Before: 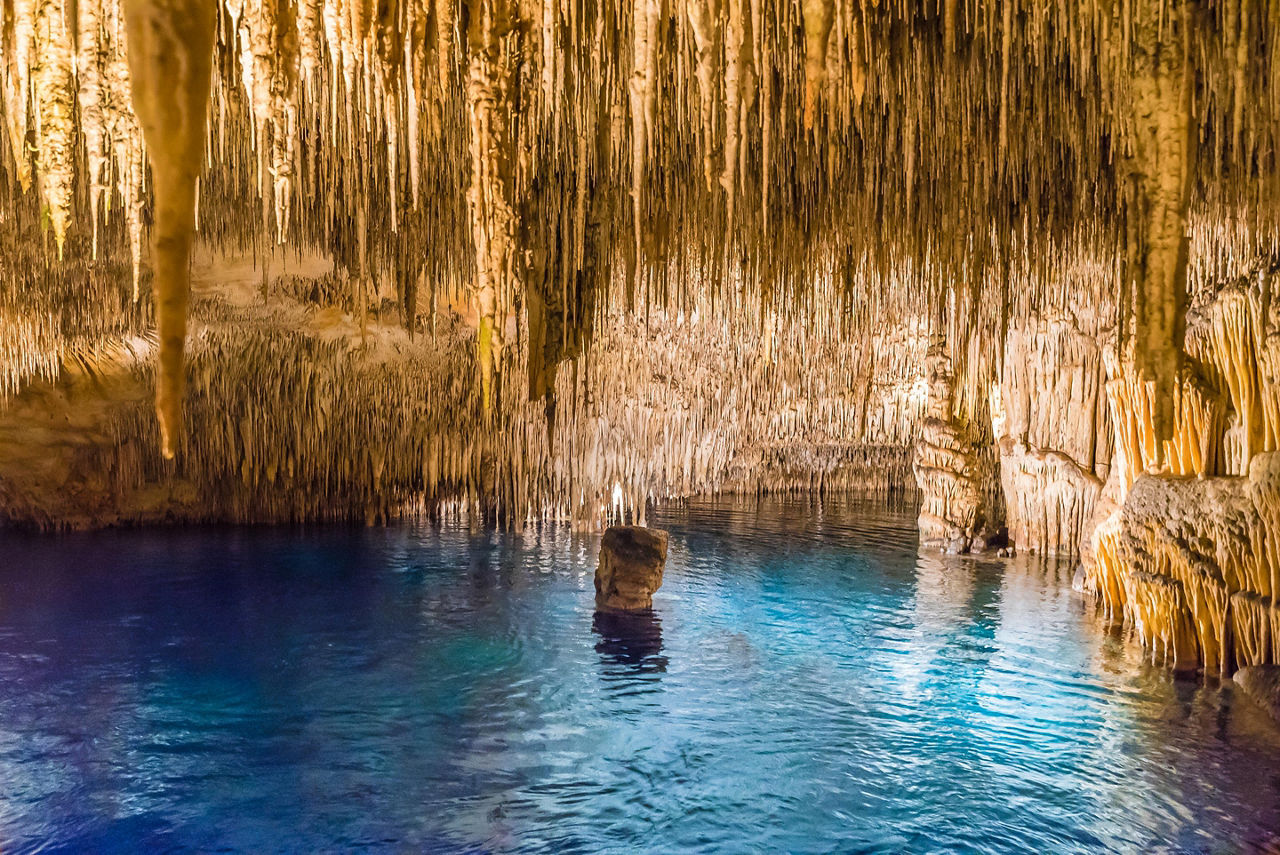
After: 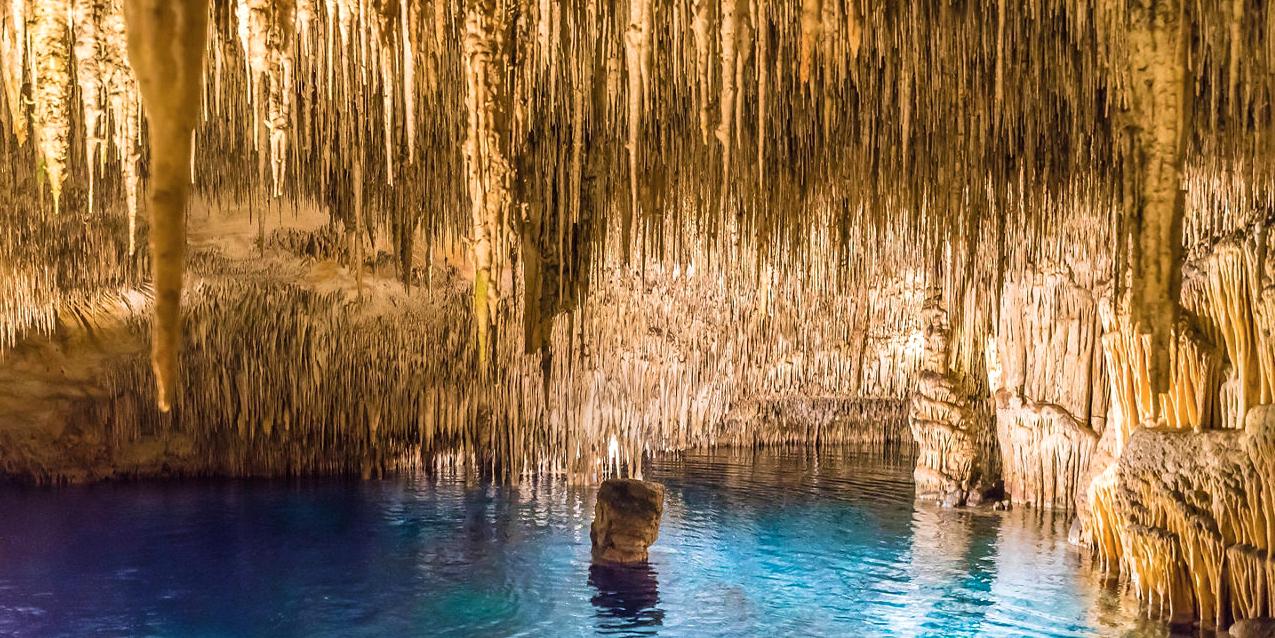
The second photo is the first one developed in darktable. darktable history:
exposure: black level correction -0.001, exposure 0.08 EV, compensate highlight preservation false
contrast brightness saturation: saturation -0.047
velvia: strength 29.91%
color correction: highlights b* -0.016, saturation 0.993
crop: left 0.321%, top 5.556%, bottom 19.766%
local contrast: mode bilateral grid, contrast 100, coarseness 100, detail 108%, midtone range 0.2
